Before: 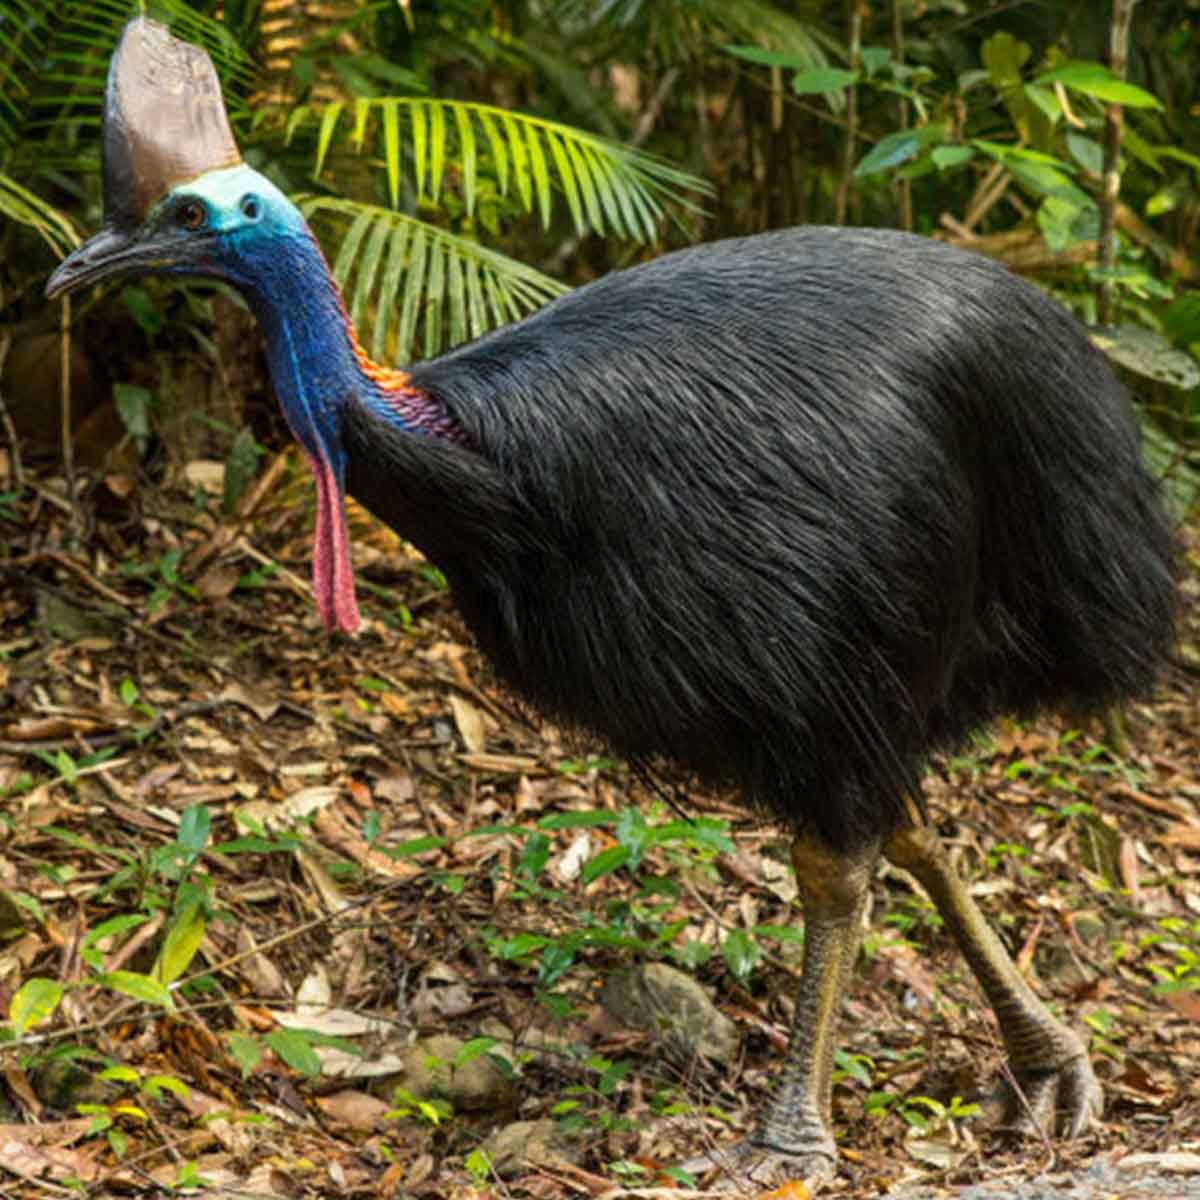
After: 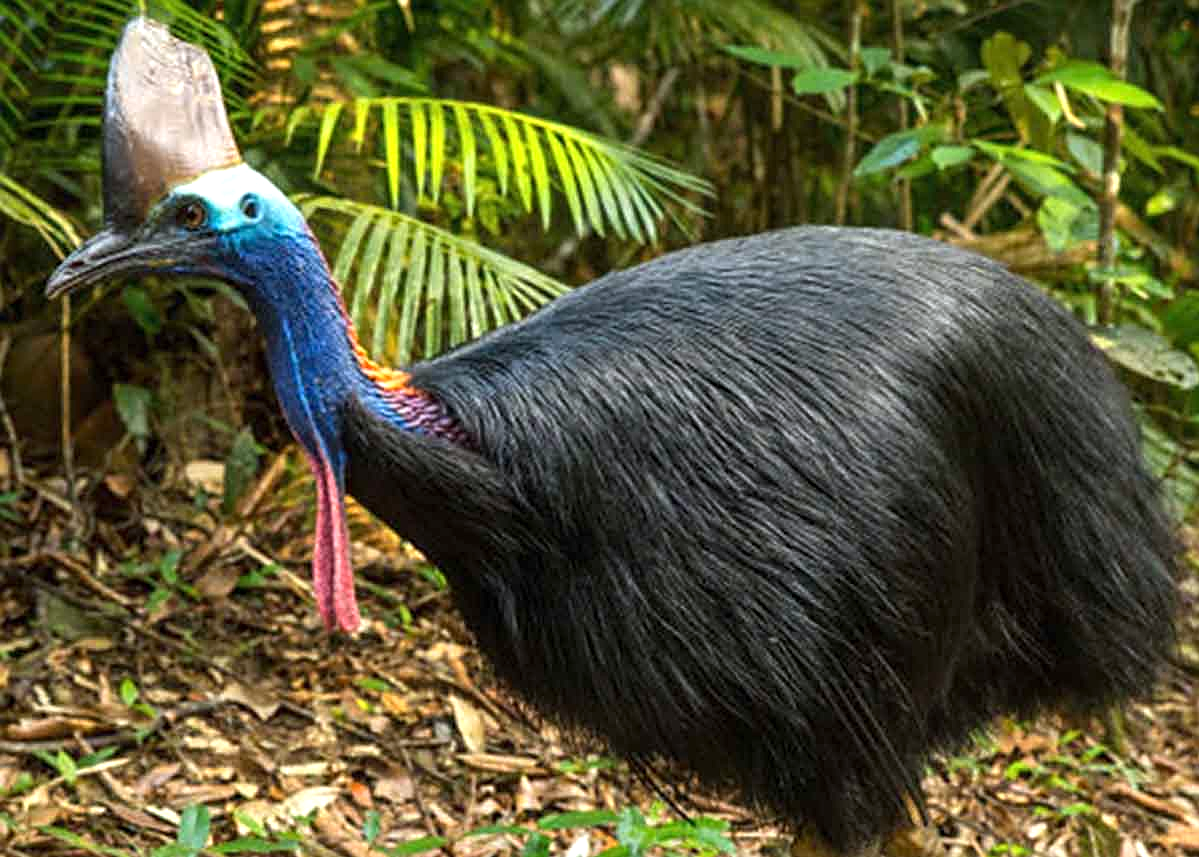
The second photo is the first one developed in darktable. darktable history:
exposure: black level correction 0, exposure 0.5 EV, compensate highlight preservation false
white balance: red 0.983, blue 1.036
crop: bottom 28.576%
sharpen: on, module defaults
